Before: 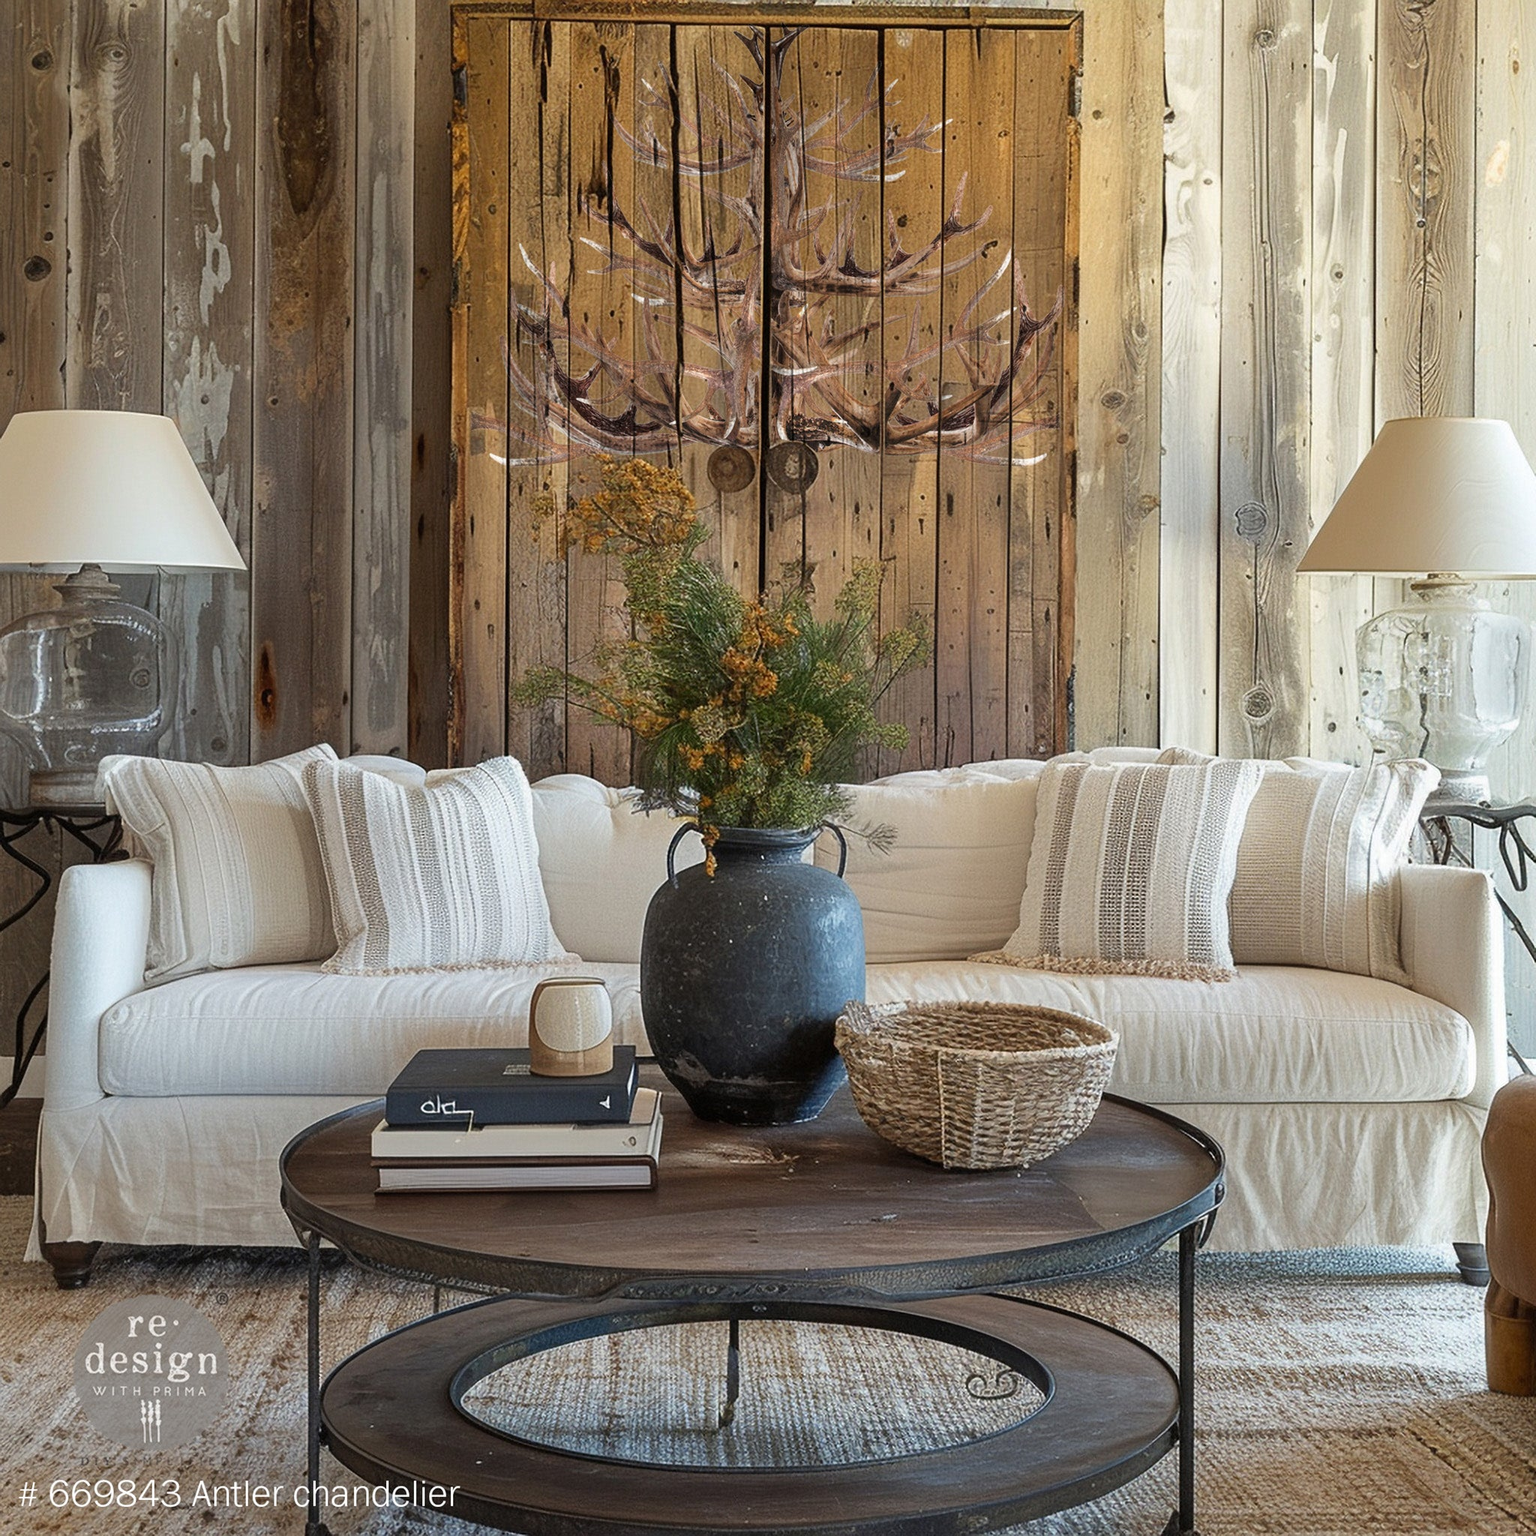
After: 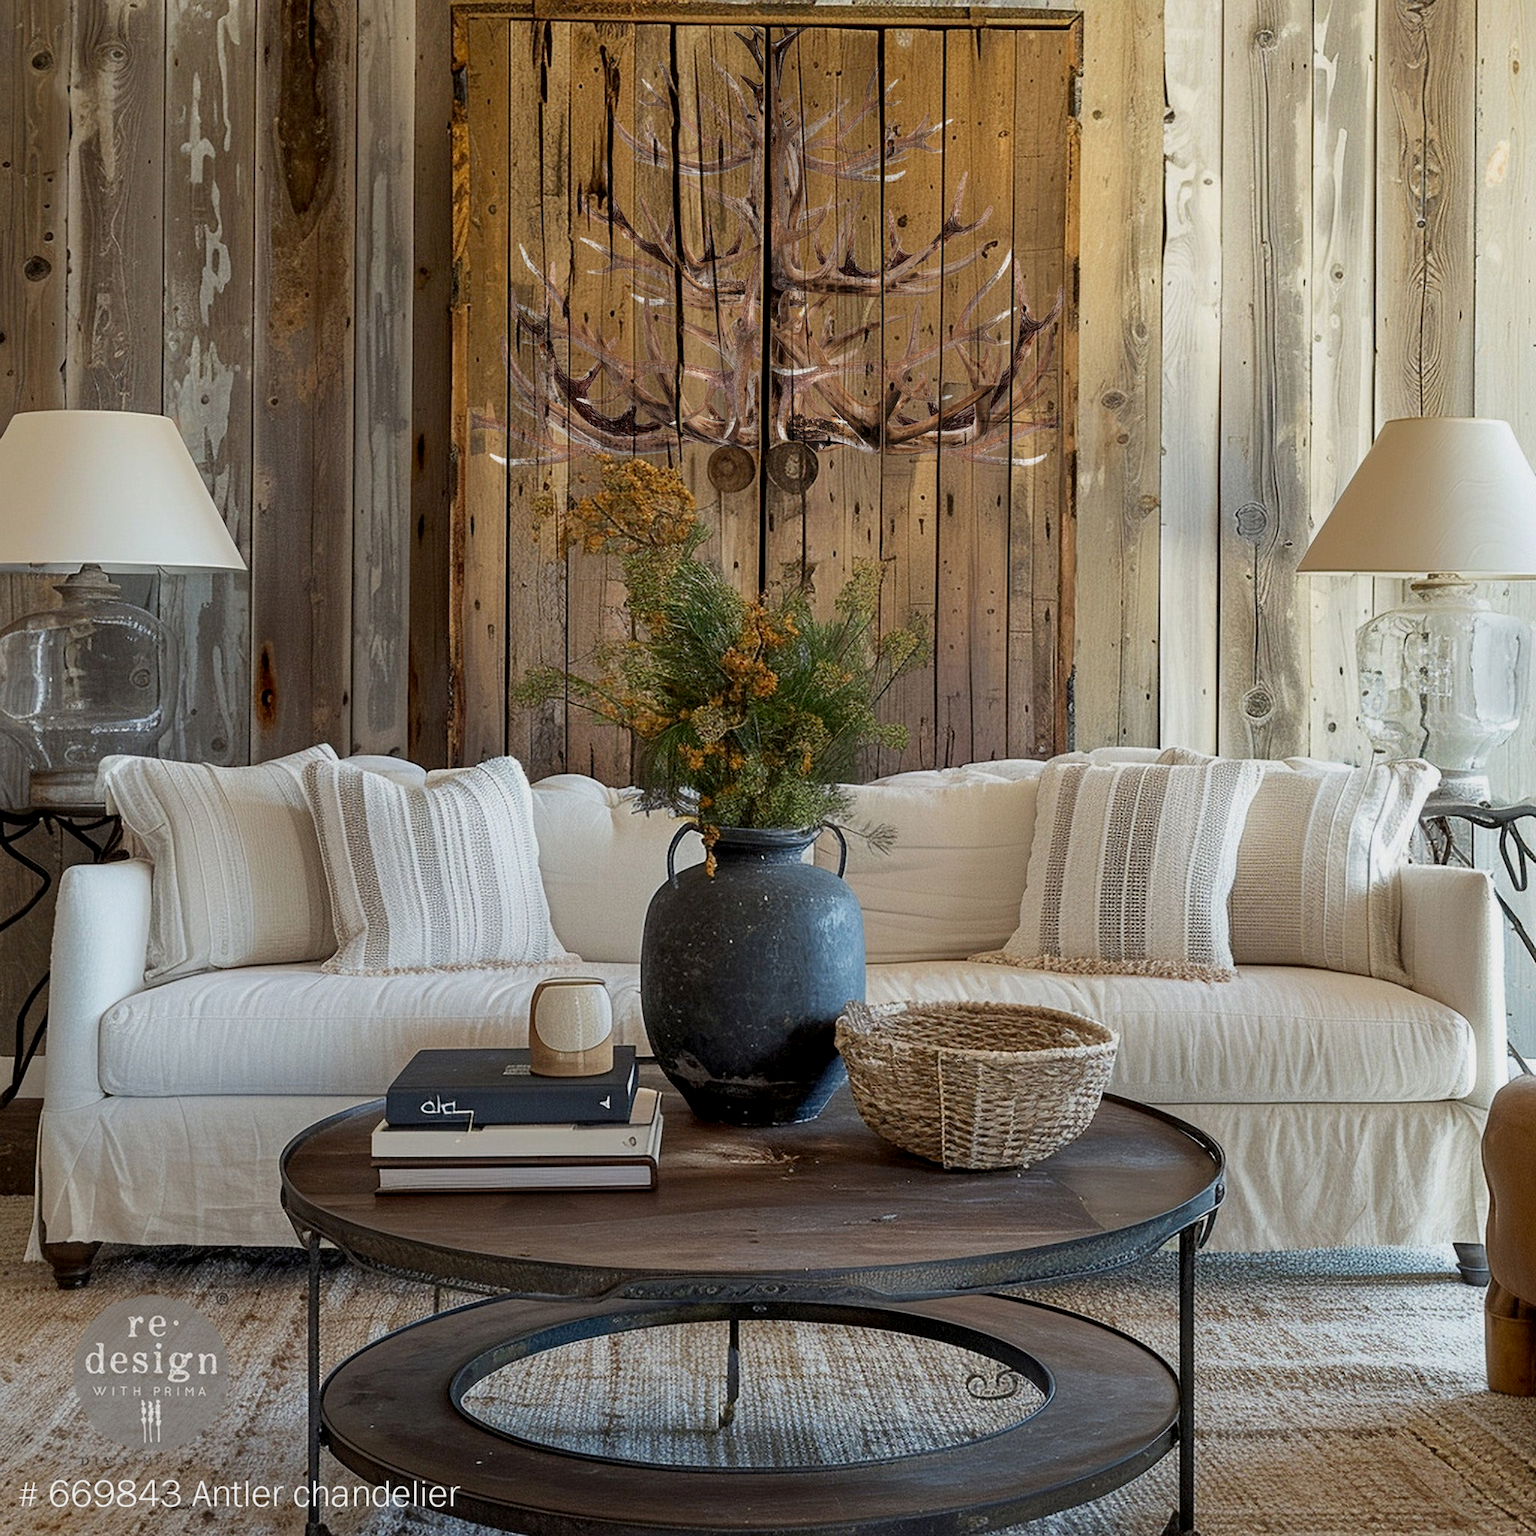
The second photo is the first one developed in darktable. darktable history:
exposure: black level correction 0.006, exposure -0.224 EV, compensate highlight preservation false
